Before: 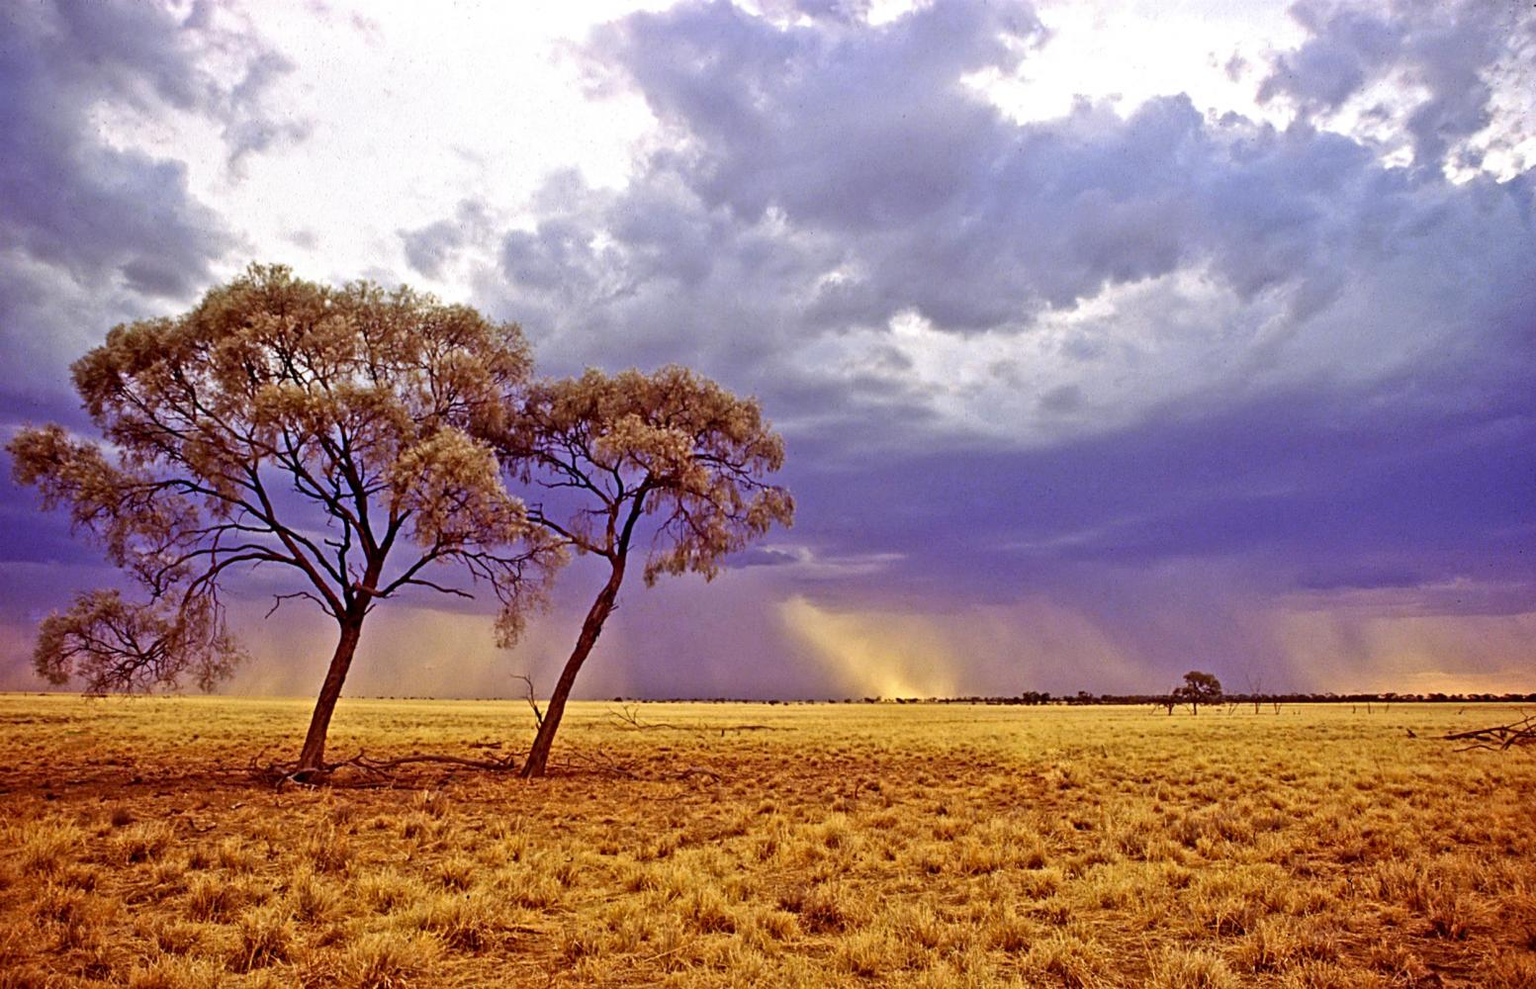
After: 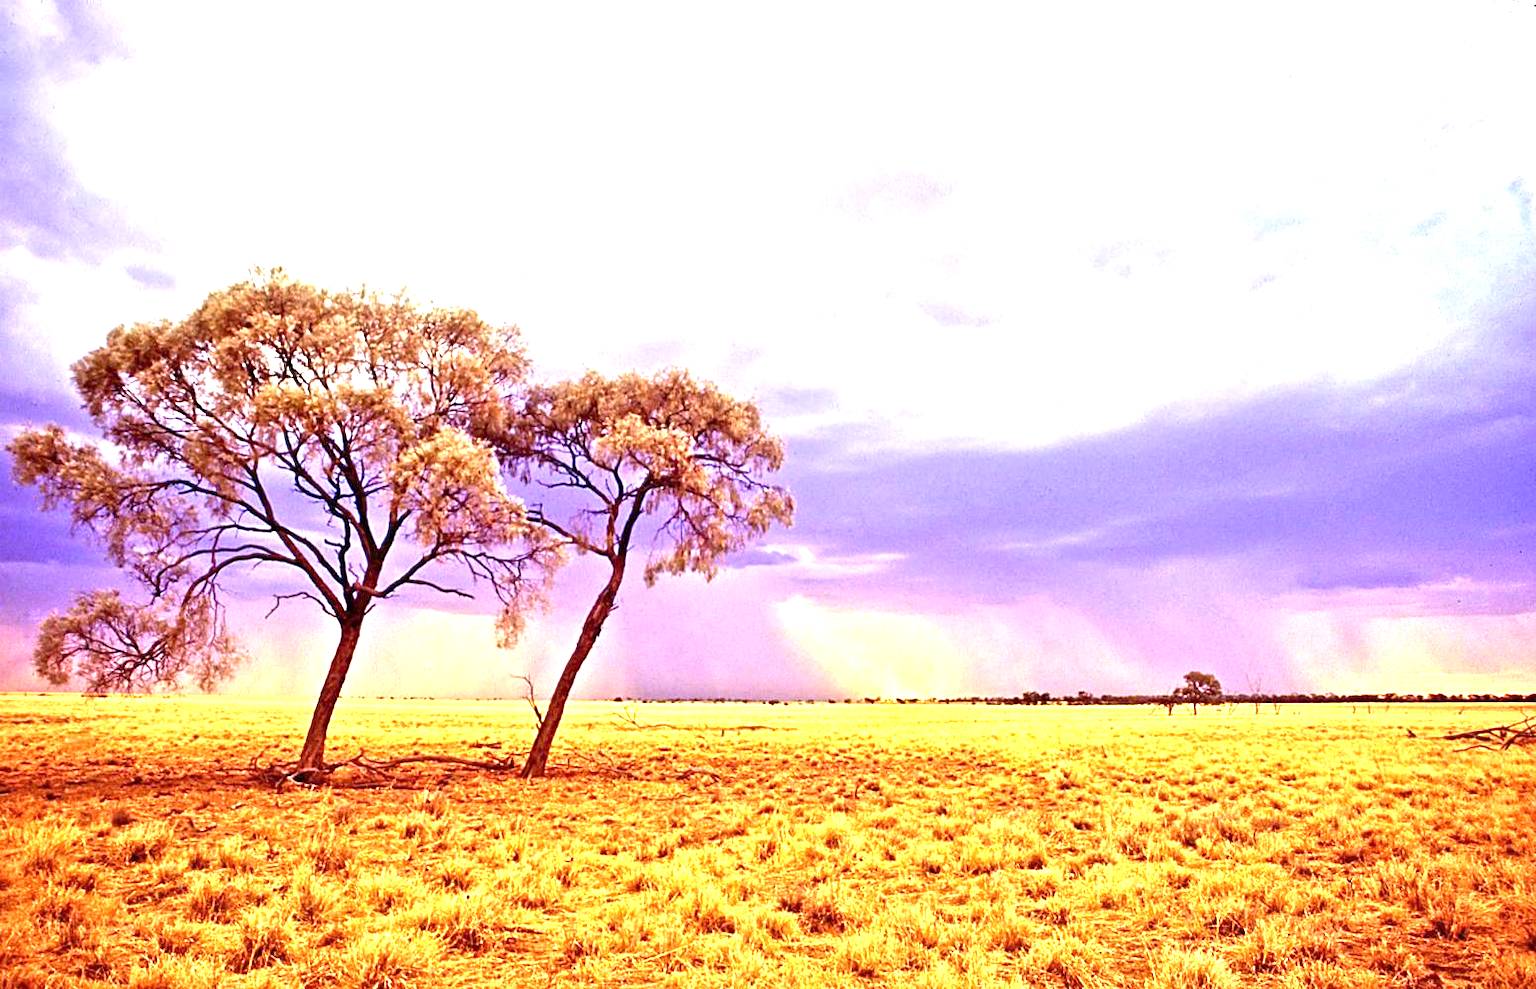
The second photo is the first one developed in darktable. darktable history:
exposure: exposure 1.994 EV, compensate highlight preservation false
color calibration: illuminant same as pipeline (D50), adaptation XYZ, x 0.345, y 0.357, temperature 5014.9 K
